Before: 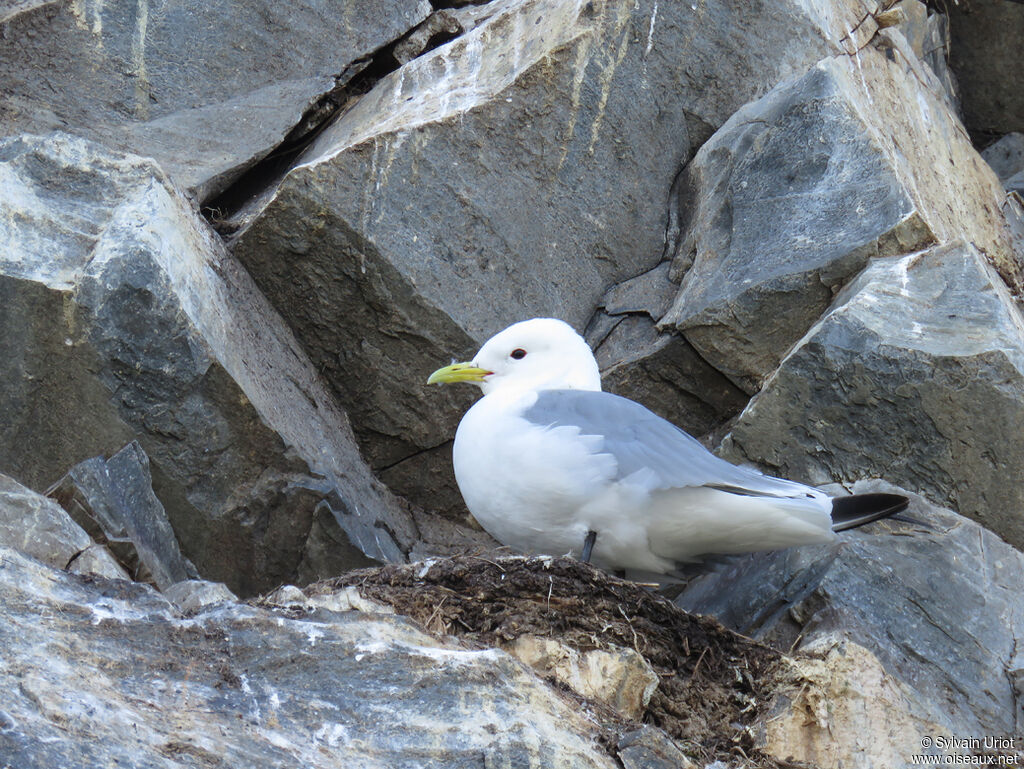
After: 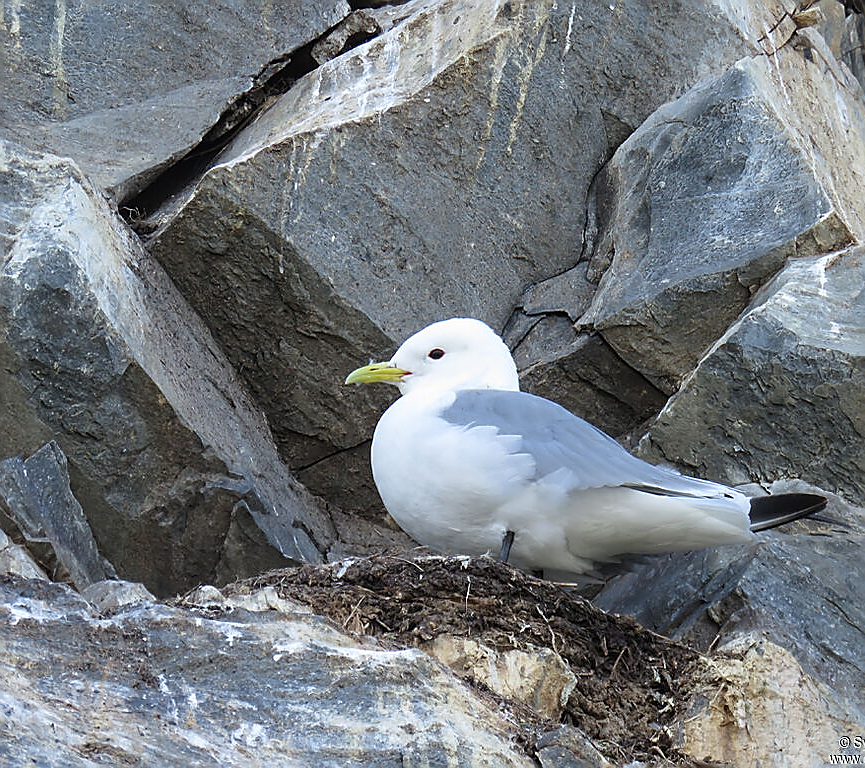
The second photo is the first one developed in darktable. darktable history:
sharpen: radius 1.377, amount 1.25, threshold 0.662
crop: left 8.009%, right 7.471%
